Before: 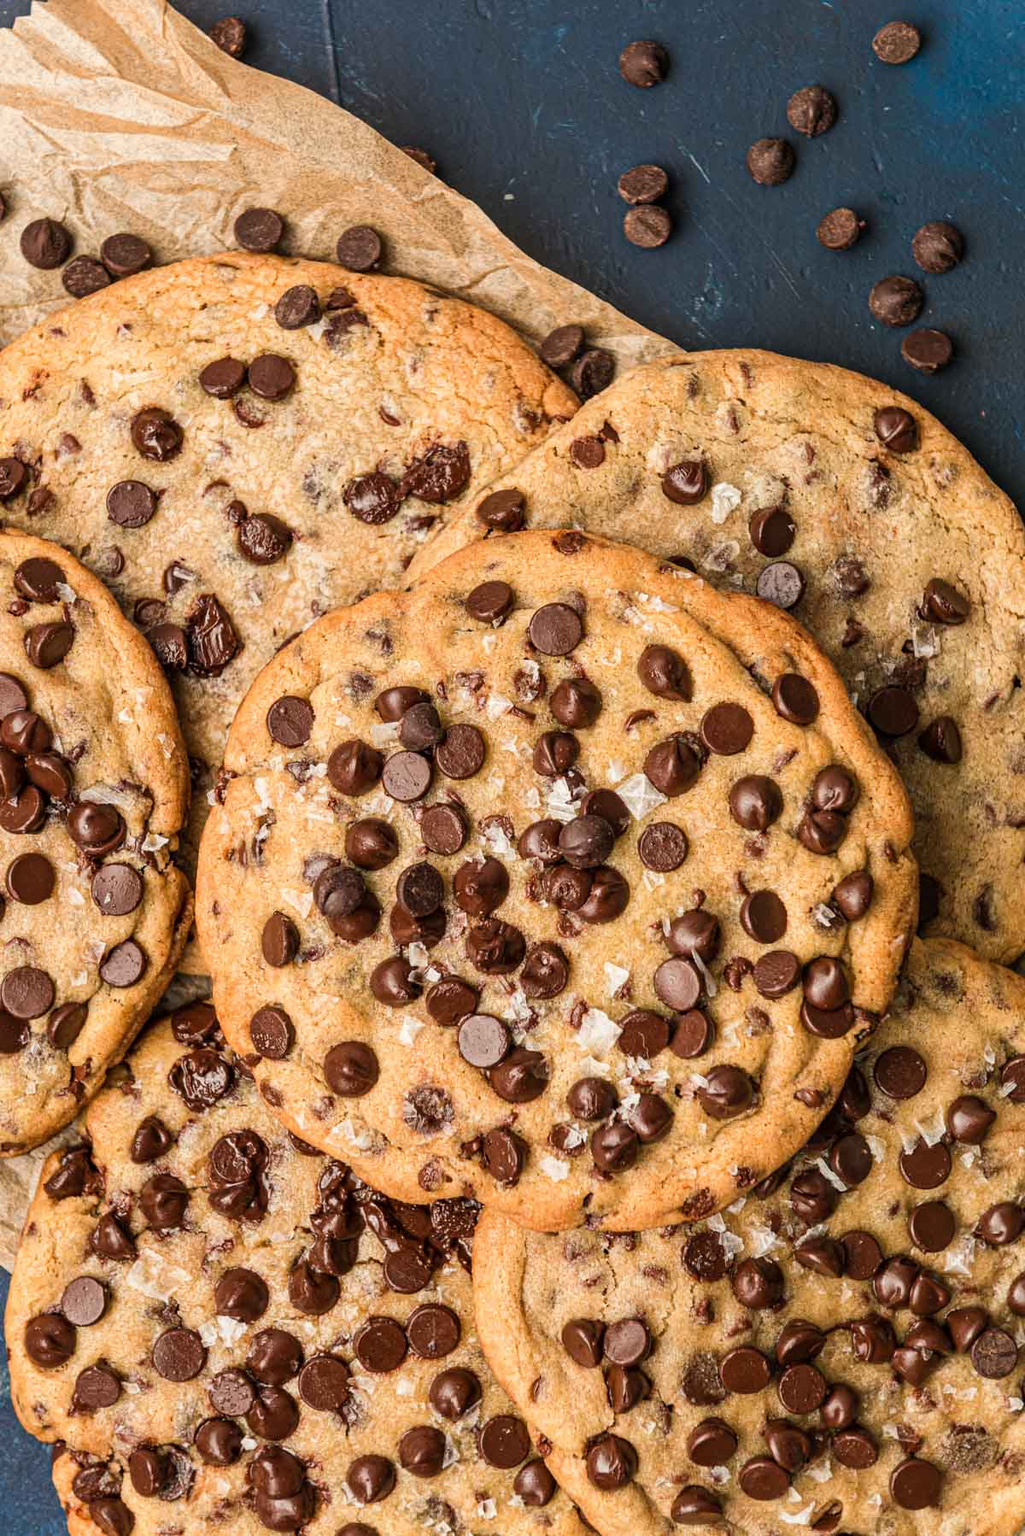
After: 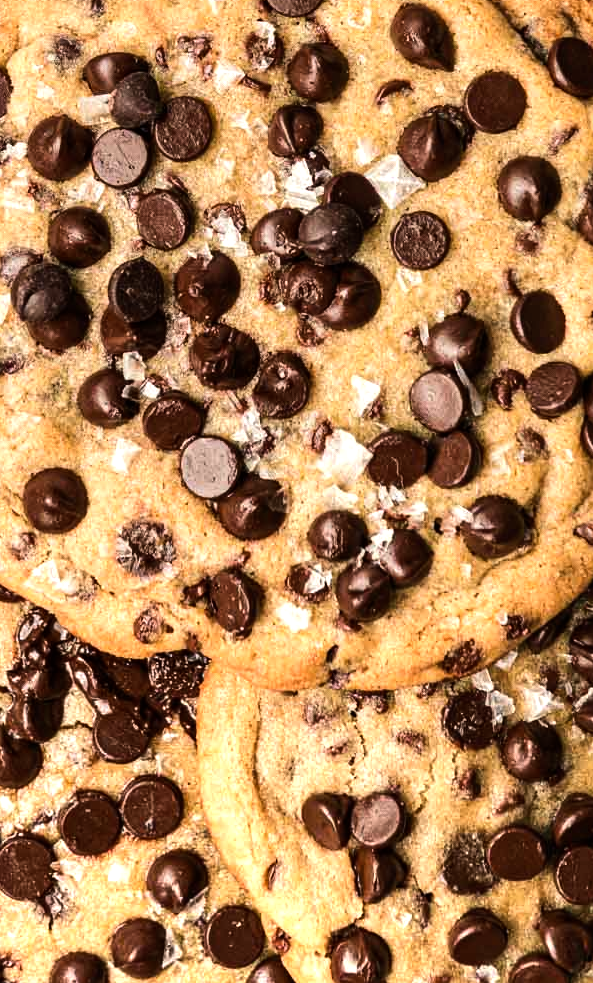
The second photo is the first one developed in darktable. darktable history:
tone equalizer: -8 EV -1.08 EV, -7 EV -1.01 EV, -6 EV -0.867 EV, -5 EV -0.578 EV, -3 EV 0.578 EV, -2 EV 0.867 EV, -1 EV 1.01 EV, +0 EV 1.08 EV, edges refinement/feathering 500, mask exposure compensation -1.57 EV, preserve details no
crop: left 29.672%, top 41.786%, right 20.851%, bottom 3.487%
graduated density: rotation 5.63°, offset 76.9
